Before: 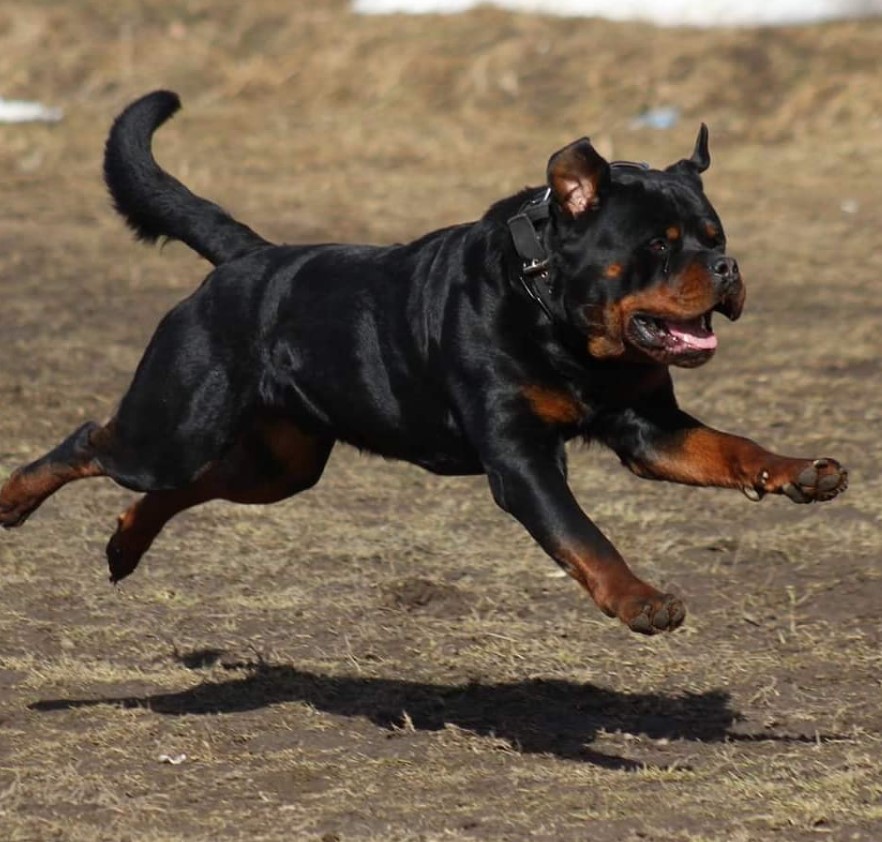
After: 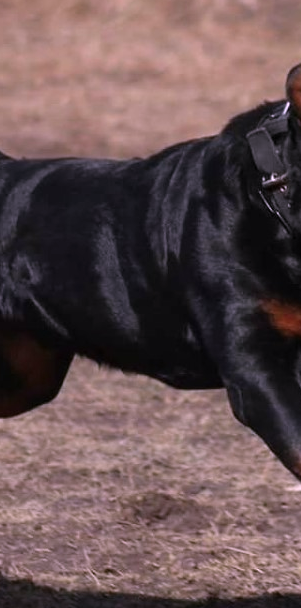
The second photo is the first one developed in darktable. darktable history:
crop and rotate: left 29.627%, top 10.299%, right 36.218%, bottom 17.458%
color correction: highlights a* 16.21, highlights b* -20.8
shadows and highlights: shadows 21.01, highlights -82.83, highlights color adjustment 46.11%, soften with gaussian
